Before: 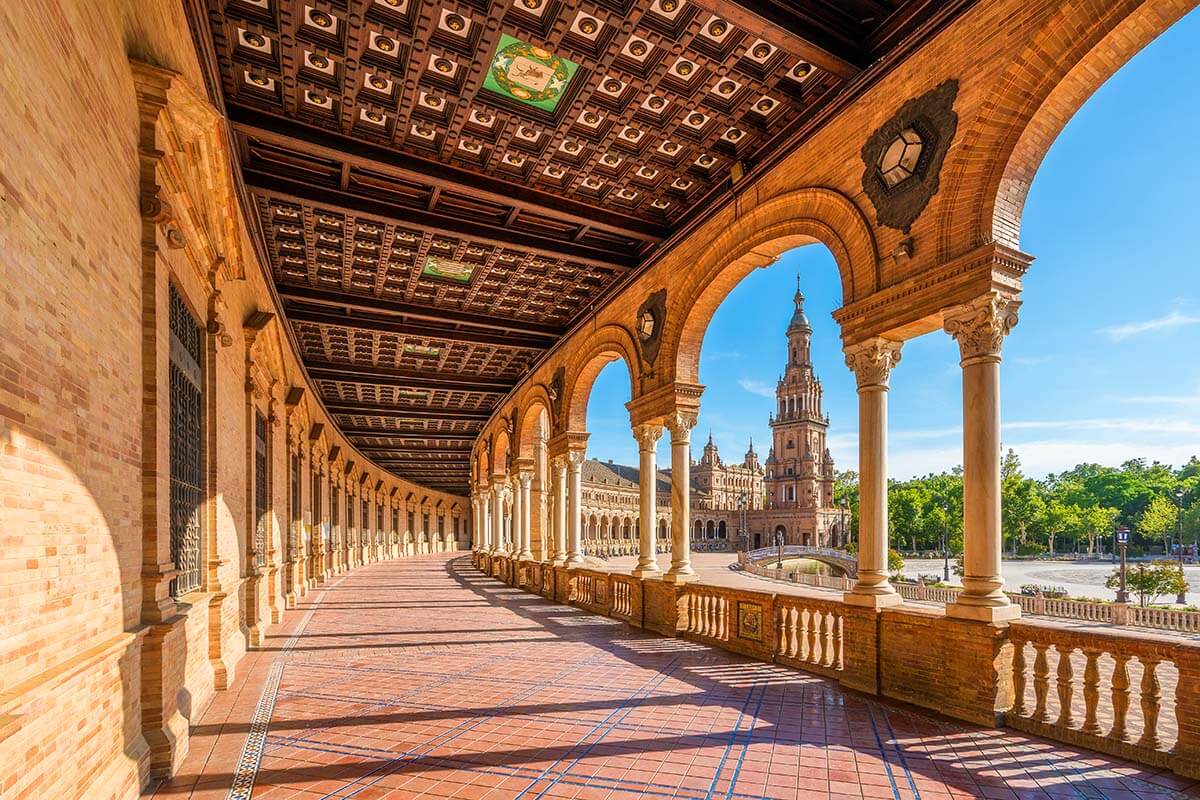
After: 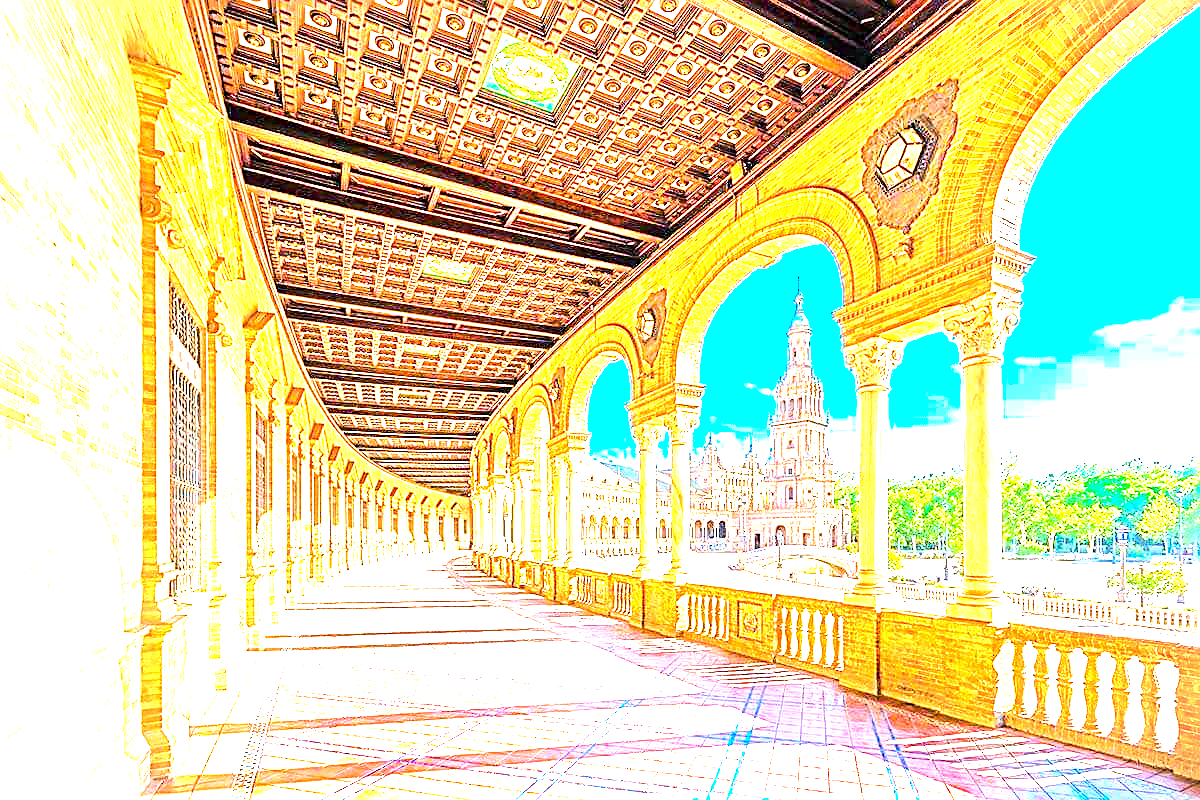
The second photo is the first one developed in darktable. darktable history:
color balance rgb: perceptual saturation grading › global saturation 30.191%, perceptual brilliance grading › global brilliance 14.583%, perceptual brilliance grading › shadows -34.813%
tone equalizer: -7 EV 0.142 EV, -6 EV 0.604 EV, -5 EV 1.14 EV, -4 EV 1.35 EV, -3 EV 1.15 EV, -2 EV 0.6 EV, -1 EV 0.153 EV, edges refinement/feathering 500, mask exposure compensation -1.57 EV, preserve details no
exposure: exposure 3.064 EV, compensate exposure bias true, compensate highlight preservation false
color correction: highlights a* -9.78, highlights b* -21.87
vignetting: fall-off start 97.39%, fall-off radius 78.95%, width/height ratio 1.106
sharpen: radius 2.552, amount 0.642
